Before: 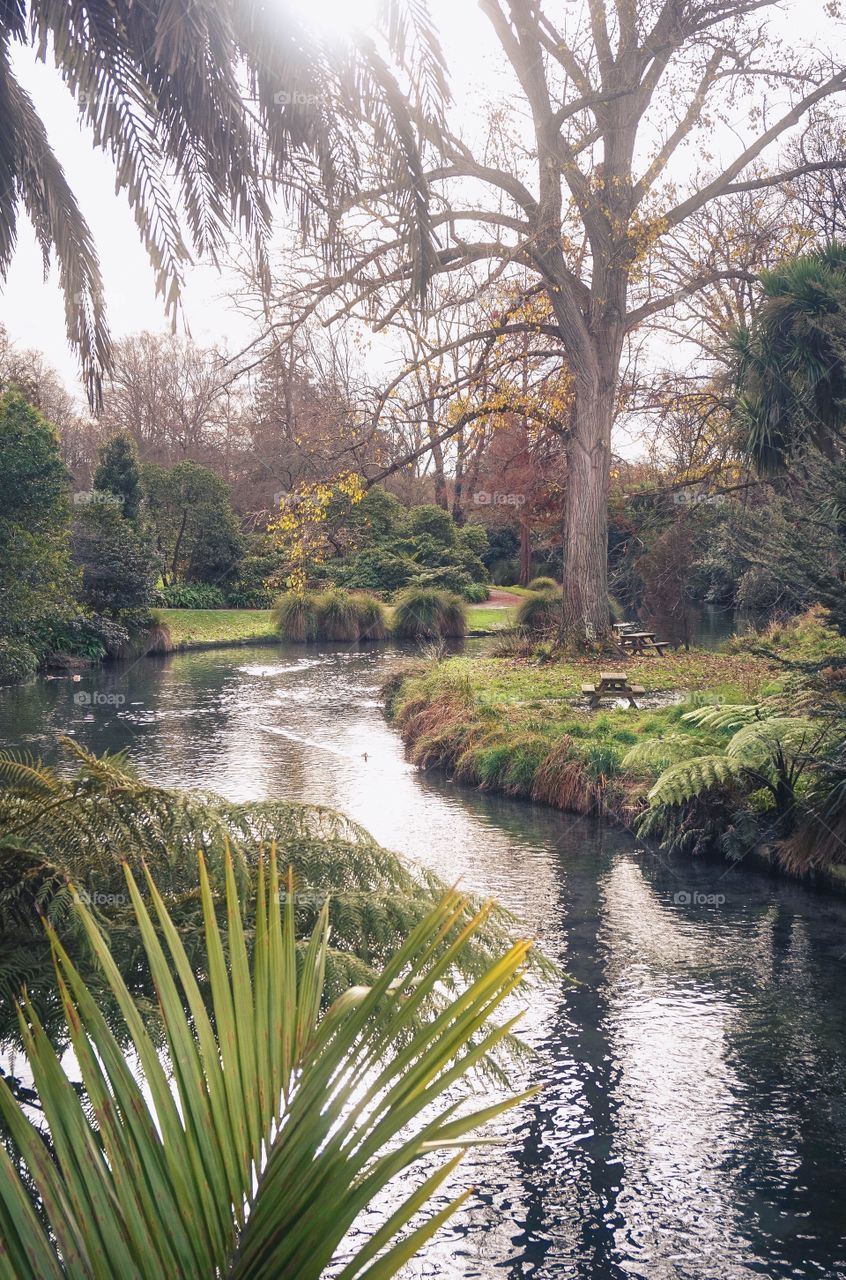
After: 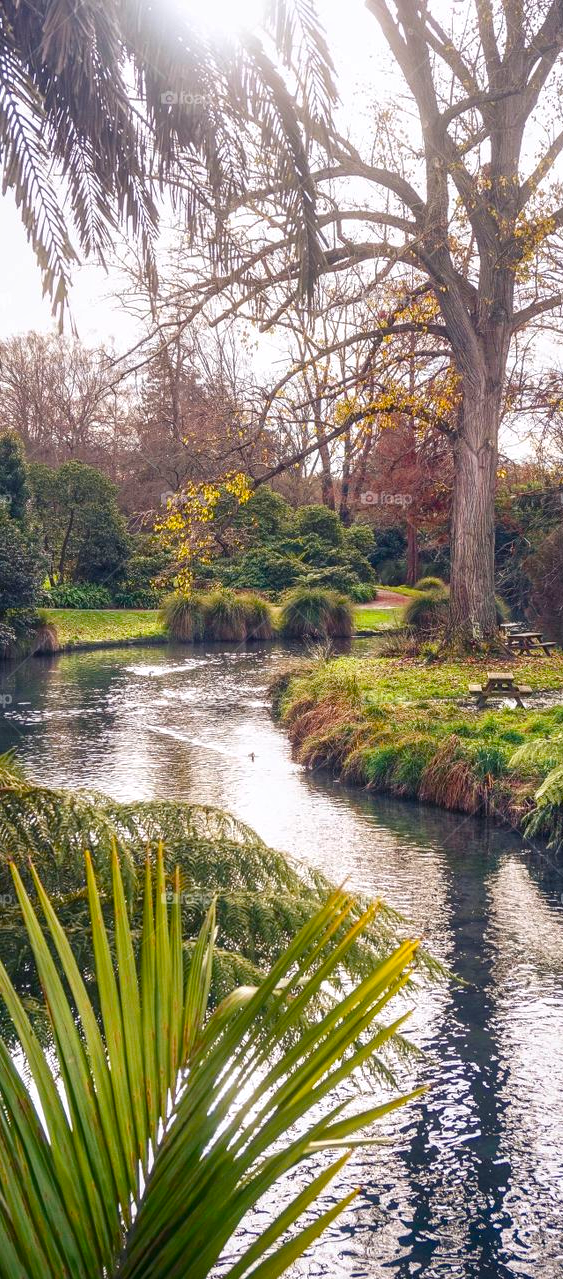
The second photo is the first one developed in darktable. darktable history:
crop and rotate: left 13.428%, right 19.916%
exposure: exposure -0.155 EV, compensate highlight preservation false
local contrast: on, module defaults
color balance rgb: perceptual saturation grading › global saturation 20%, perceptual saturation grading › highlights 1.977%, perceptual saturation grading › shadows 49.982%, perceptual brilliance grading › highlights 4.632%, perceptual brilliance grading › shadows -9.215%, global vibrance 20%
